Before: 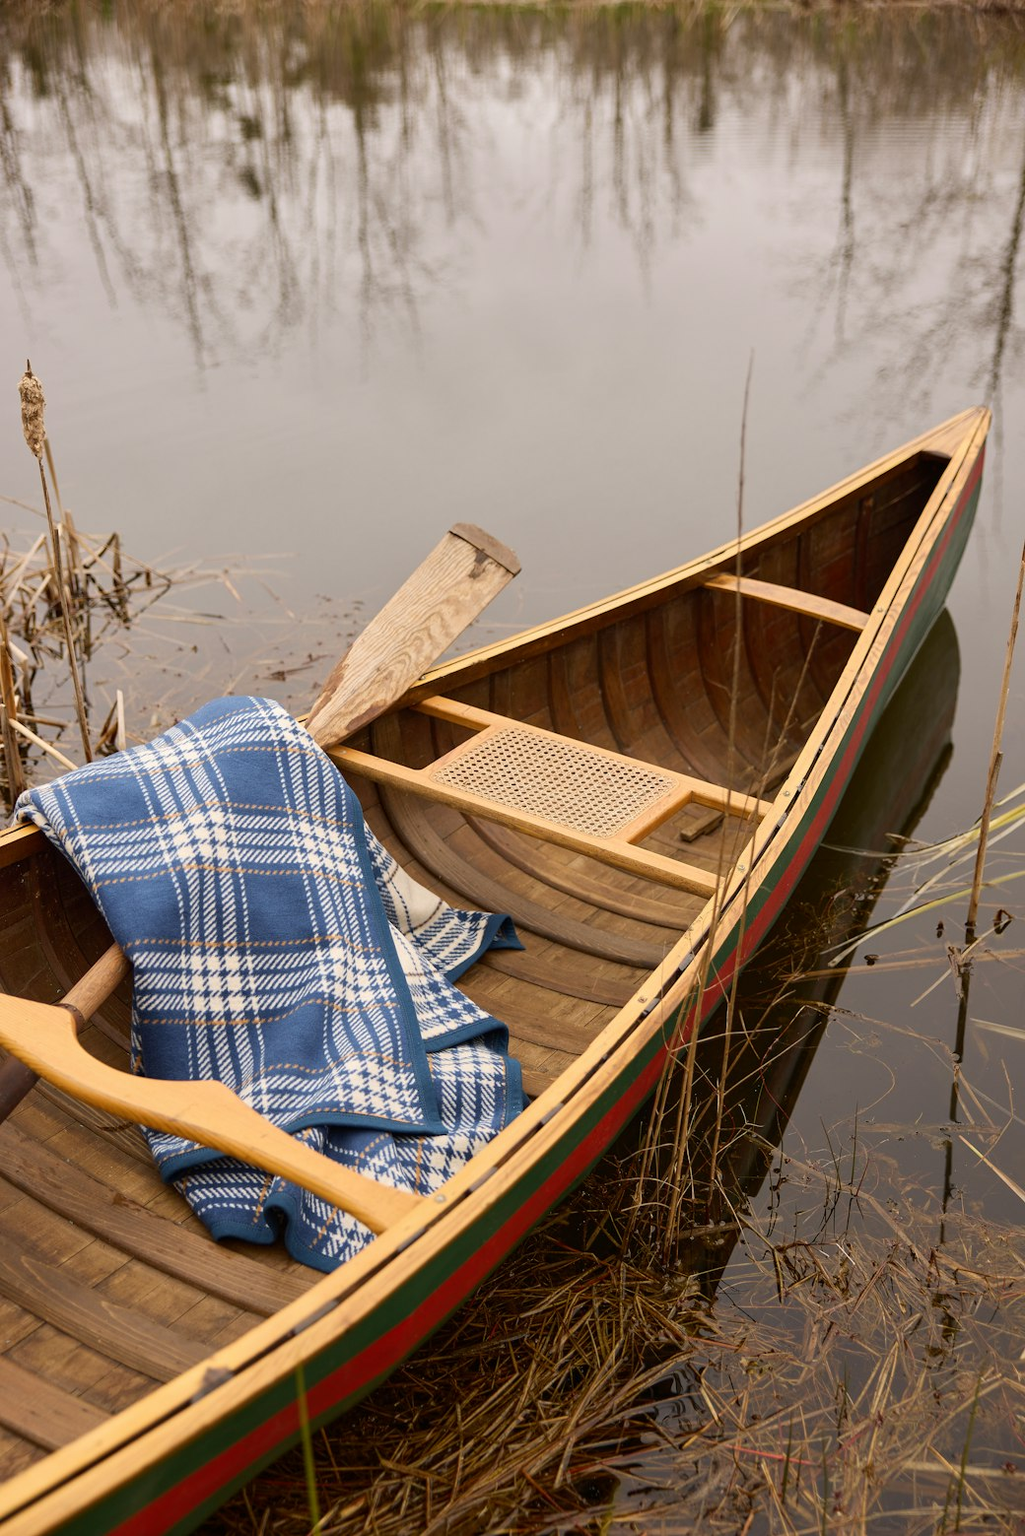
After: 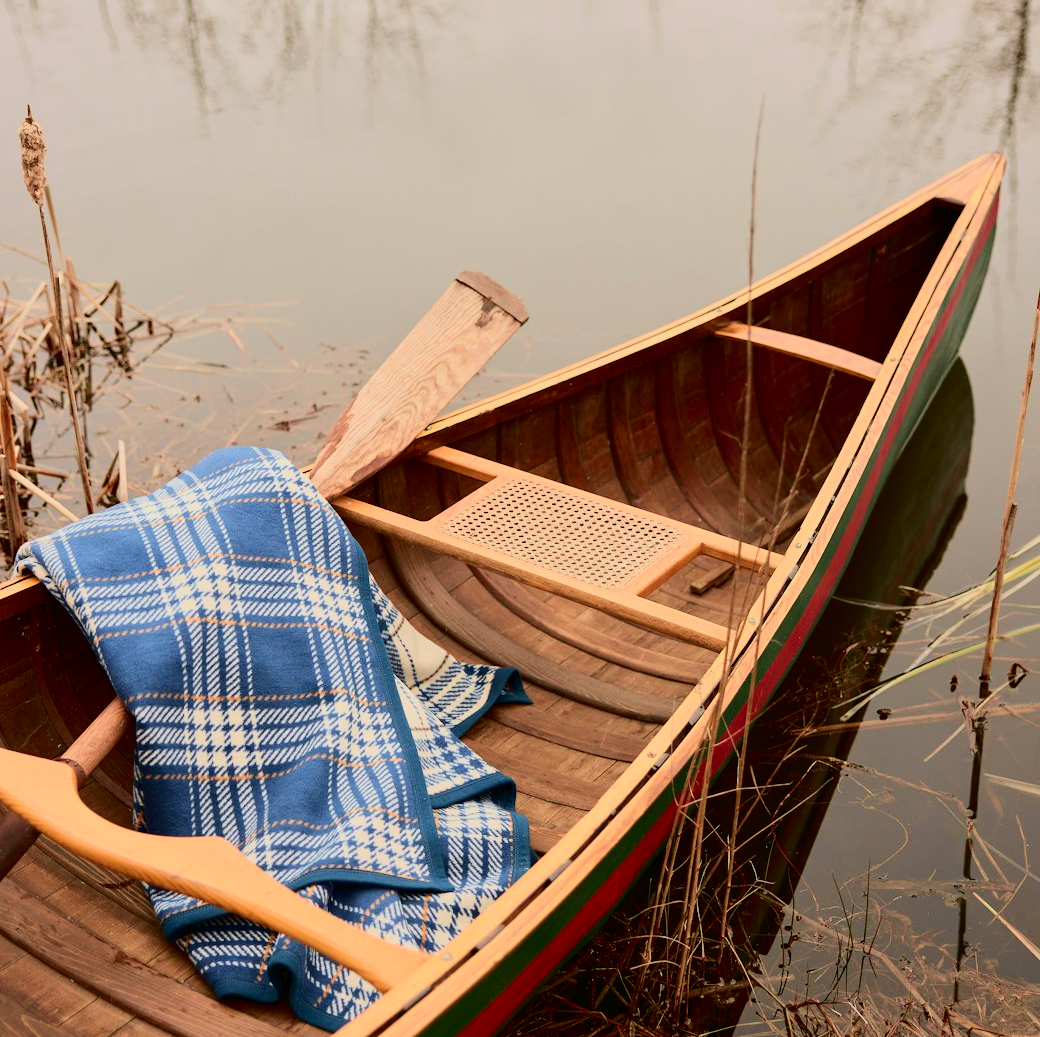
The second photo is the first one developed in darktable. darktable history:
crop: top 16.727%, bottom 16.727%
tone curve: curves: ch0 [(0, 0) (0.128, 0.068) (0.292, 0.274) (0.453, 0.507) (0.653, 0.717) (0.785, 0.817) (0.995, 0.917)]; ch1 [(0, 0) (0.384, 0.365) (0.463, 0.447) (0.486, 0.474) (0.503, 0.497) (0.52, 0.525) (0.559, 0.591) (0.583, 0.623) (0.672, 0.699) (0.766, 0.773) (1, 1)]; ch2 [(0, 0) (0.374, 0.344) (0.446, 0.443) (0.501, 0.5) (0.527, 0.549) (0.565, 0.582) (0.624, 0.632) (1, 1)], color space Lab, independent channels, preserve colors none
